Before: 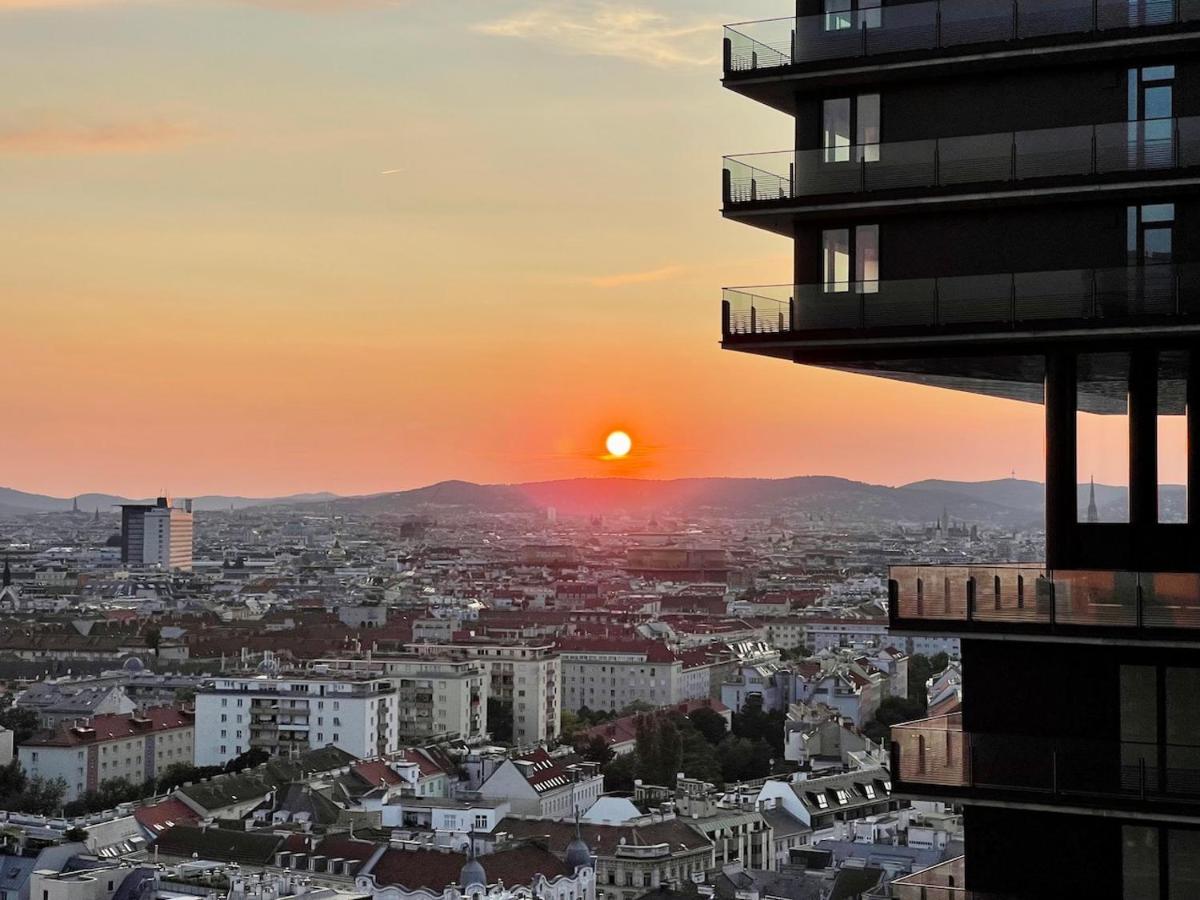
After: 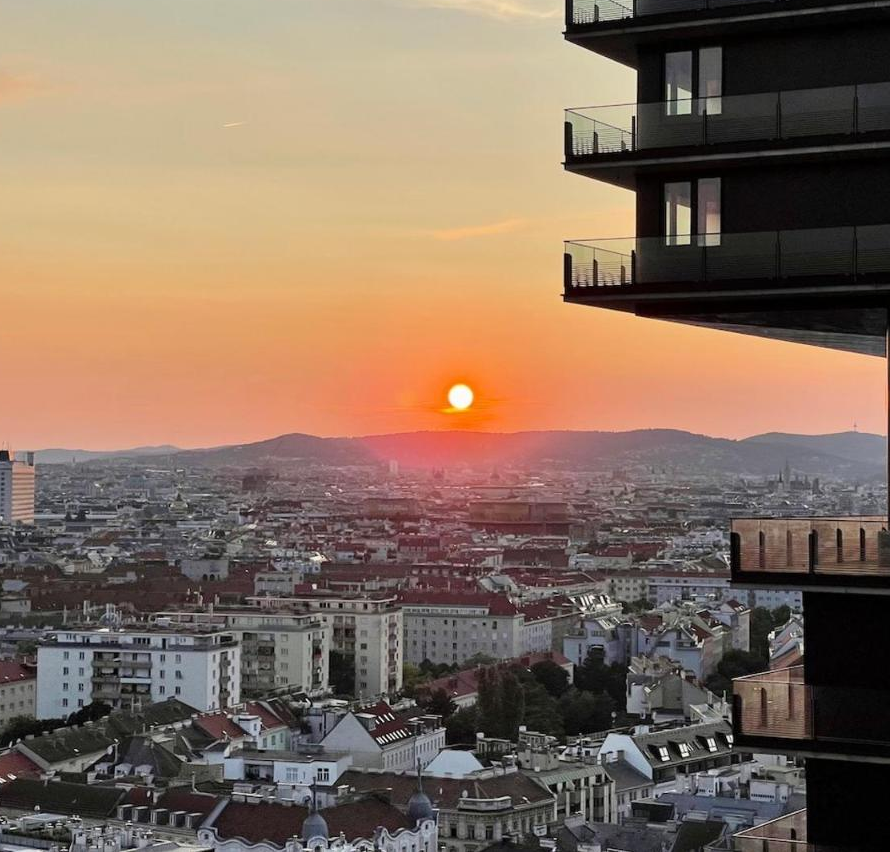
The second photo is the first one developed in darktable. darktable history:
crop and rotate: left 13.218%, top 5.313%, right 12.598%
